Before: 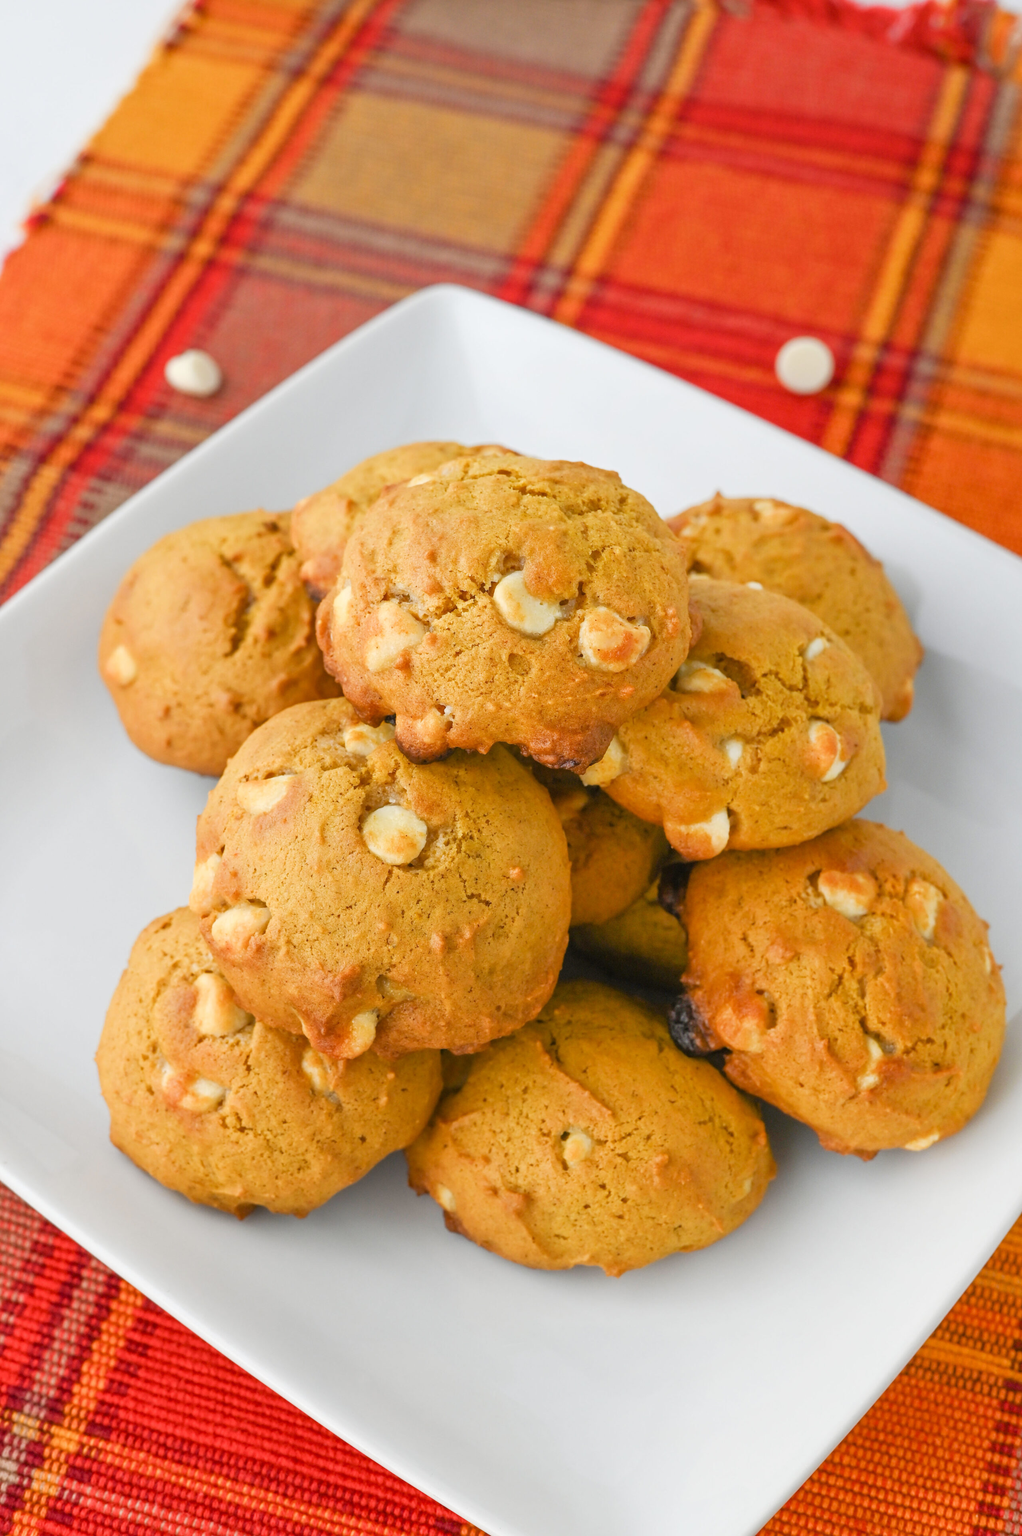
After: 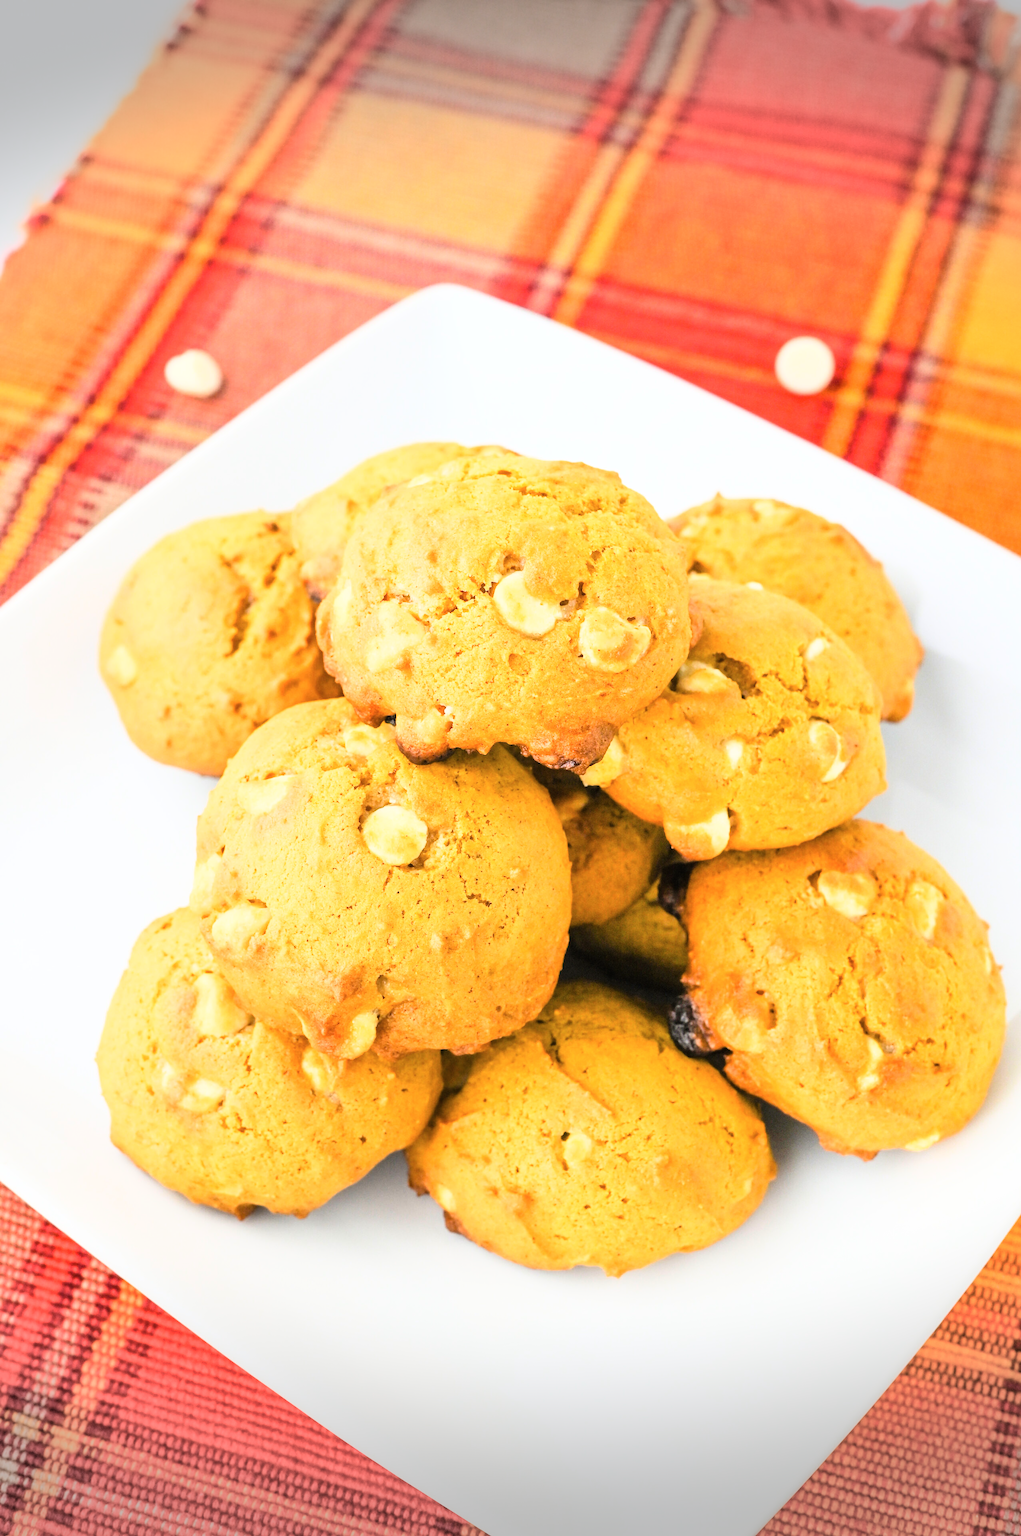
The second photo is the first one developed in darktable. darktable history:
base curve: curves: ch0 [(0, 0) (0.007, 0.004) (0.027, 0.03) (0.046, 0.07) (0.207, 0.54) (0.442, 0.872) (0.673, 0.972) (1, 1)]
vignetting: fall-off start 100.73%, width/height ratio 1.319, dithering 8-bit output
tone equalizer: smoothing diameter 24.81%, edges refinement/feathering 9.85, preserve details guided filter
contrast brightness saturation: saturation -0.057
